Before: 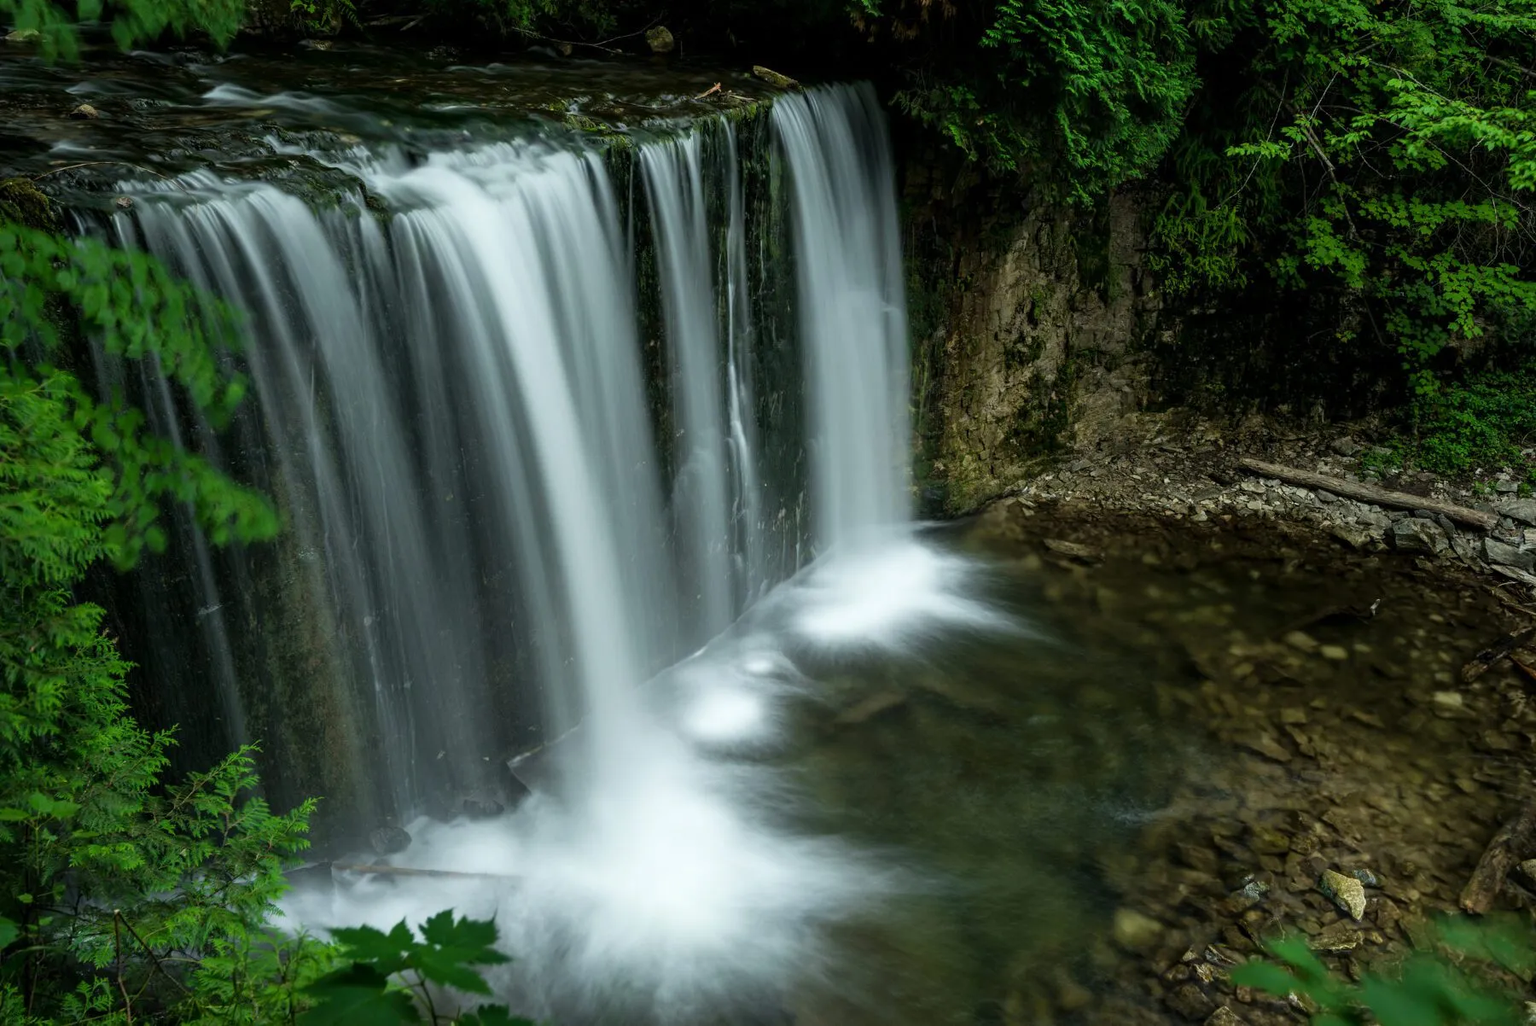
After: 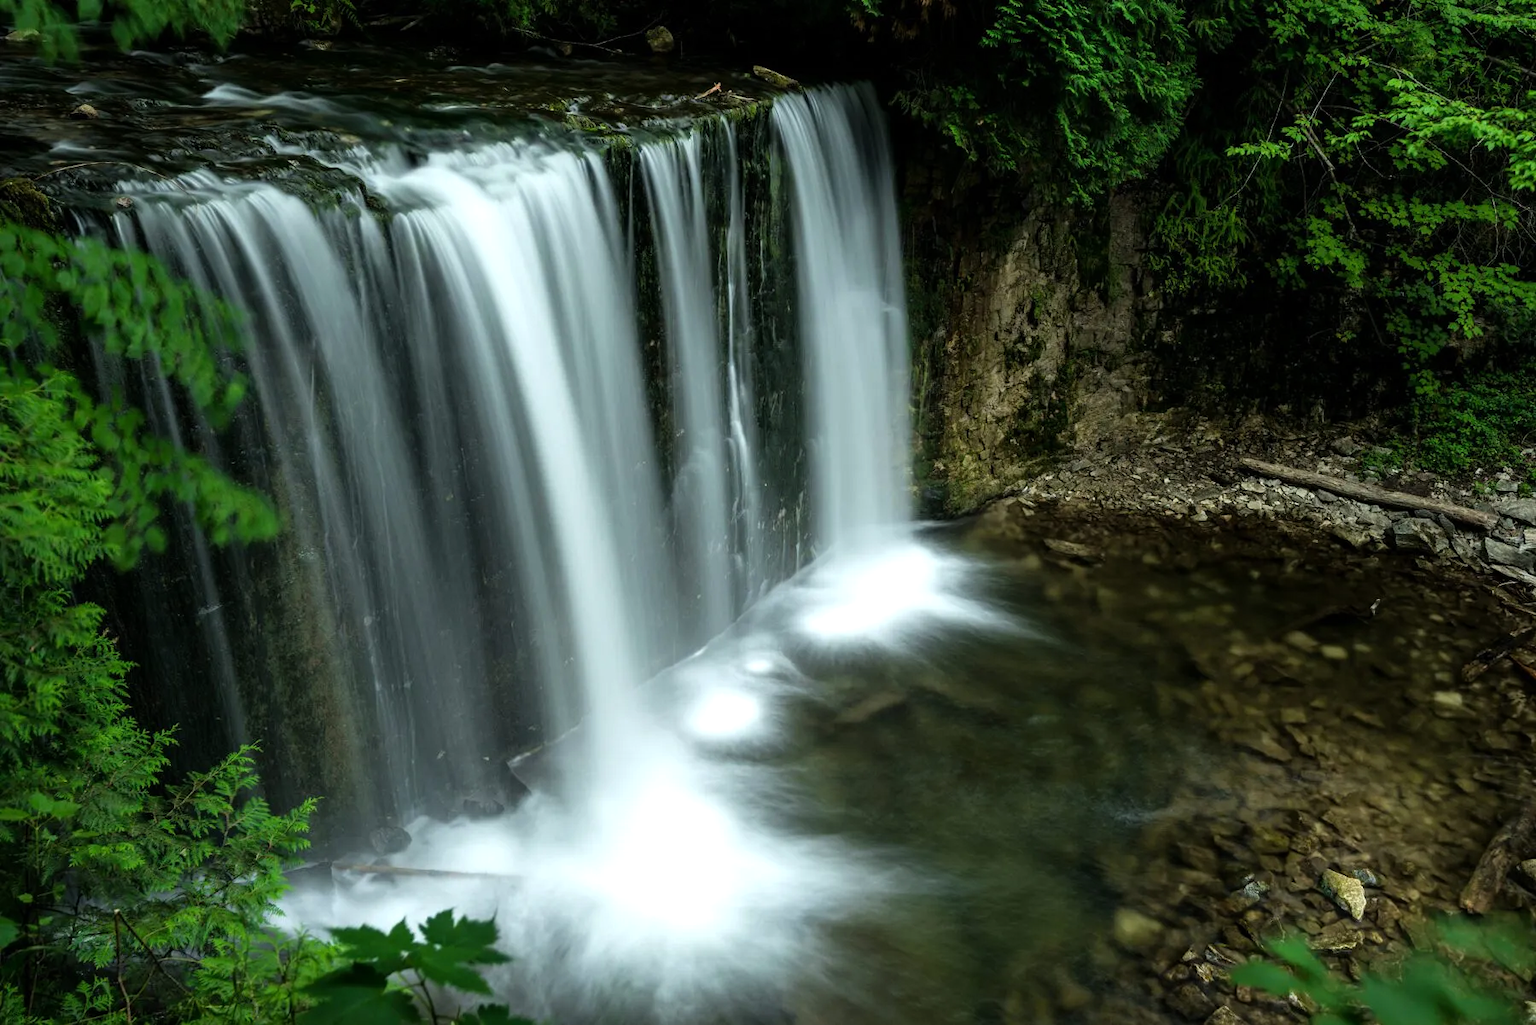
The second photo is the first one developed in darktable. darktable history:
tone equalizer: -8 EV -0.423 EV, -7 EV -0.401 EV, -6 EV -0.354 EV, -5 EV -0.206 EV, -3 EV 0.227 EV, -2 EV 0.323 EV, -1 EV 0.41 EV, +0 EV 0.401 EV
